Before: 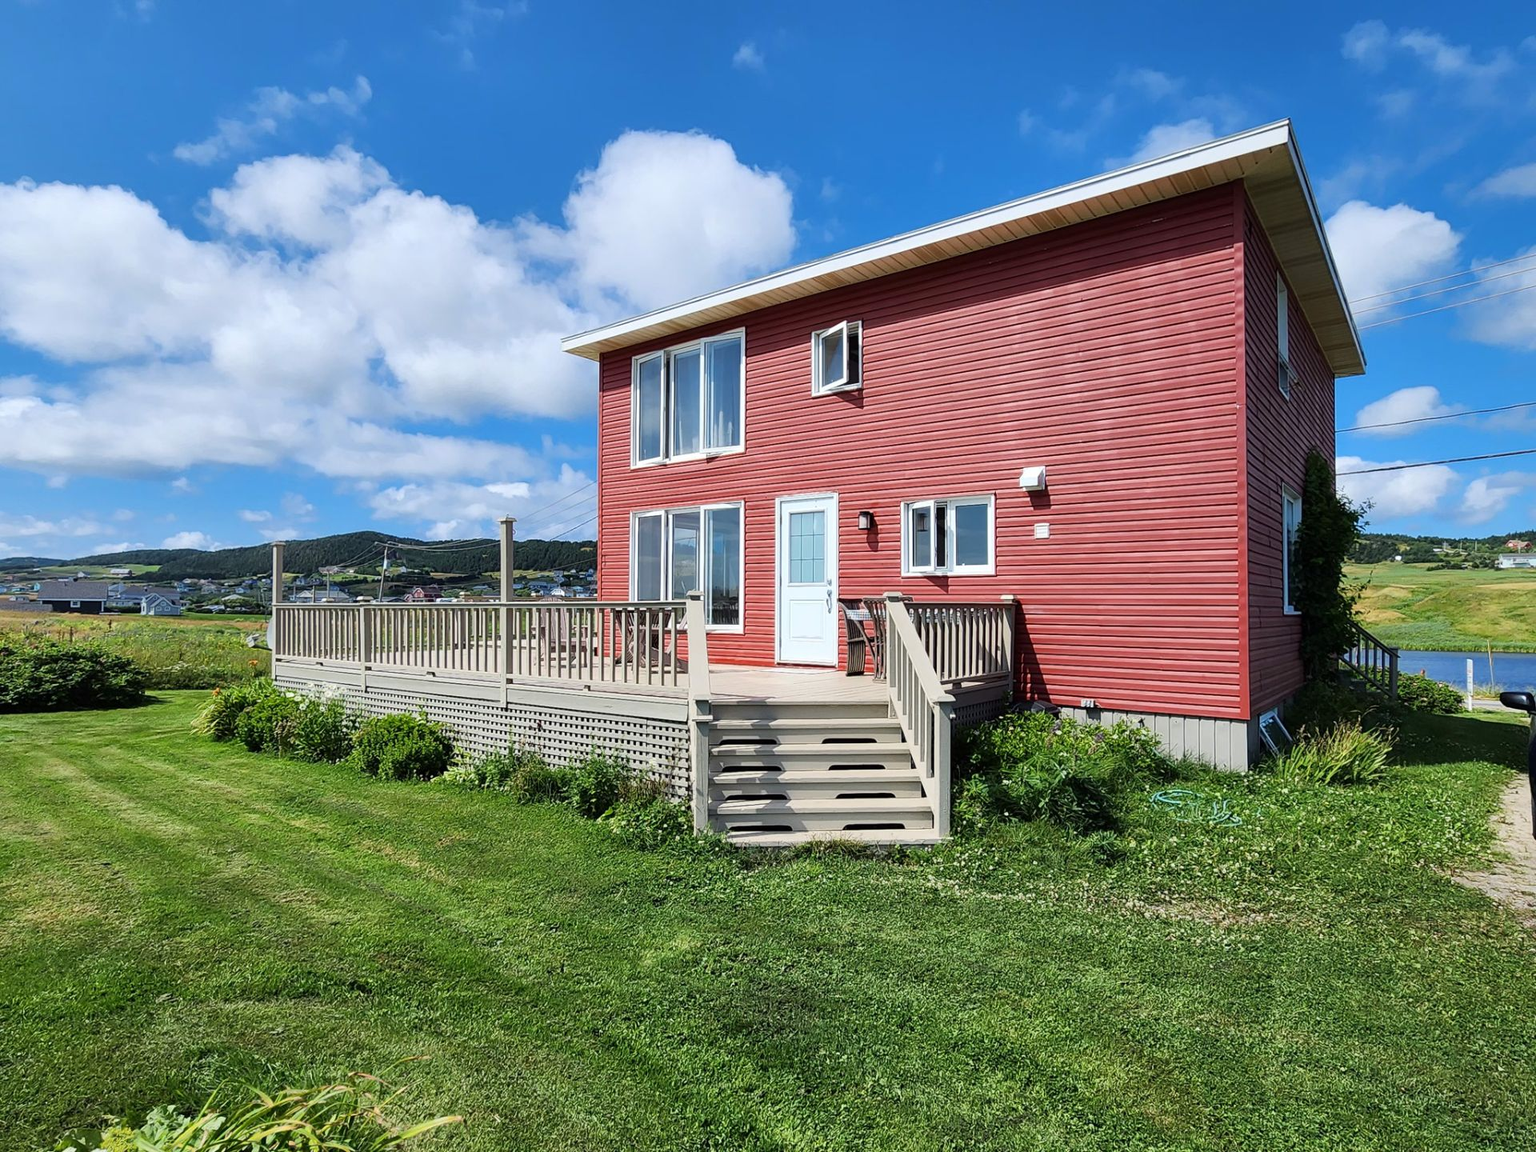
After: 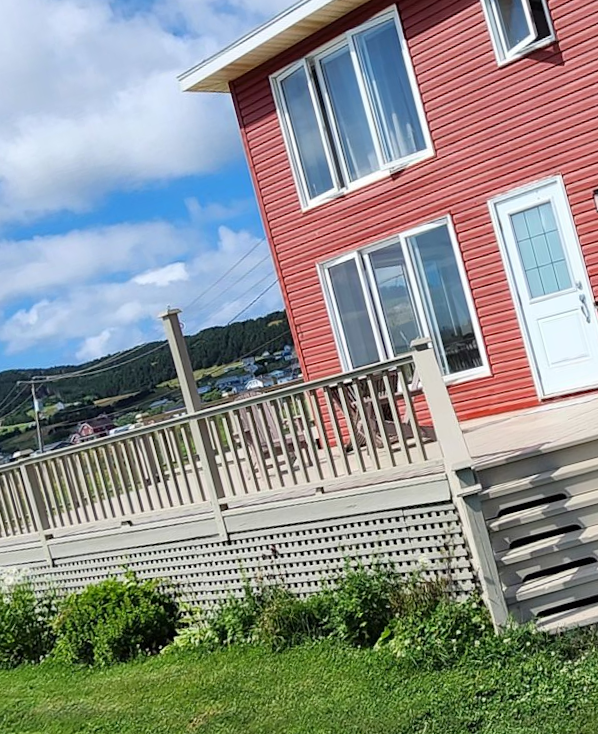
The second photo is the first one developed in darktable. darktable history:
crop and rotate: left 21.77%, top 18.528%, right 44.676%, bottom 2.997%
rotate and perspective: rotation -14.8°, crop left 0.1, crop right 0.903, crop top 0.25, crop bottom 0.748
